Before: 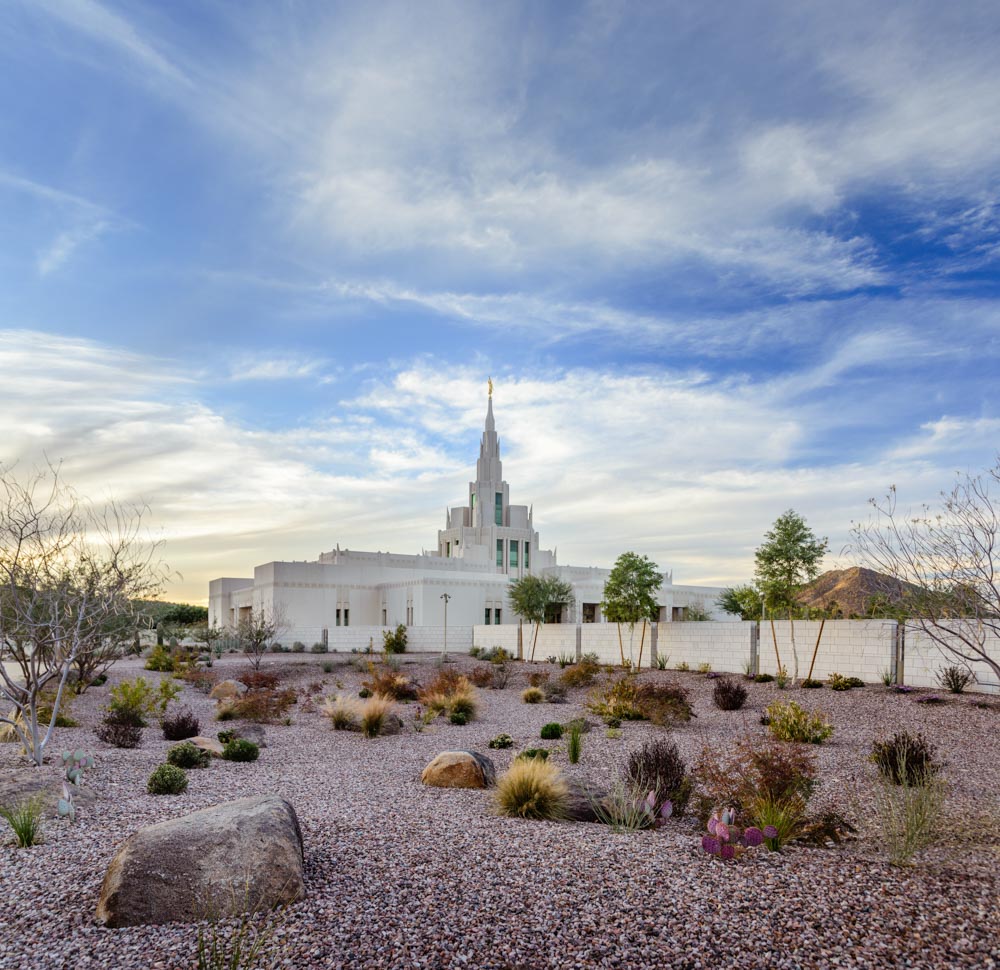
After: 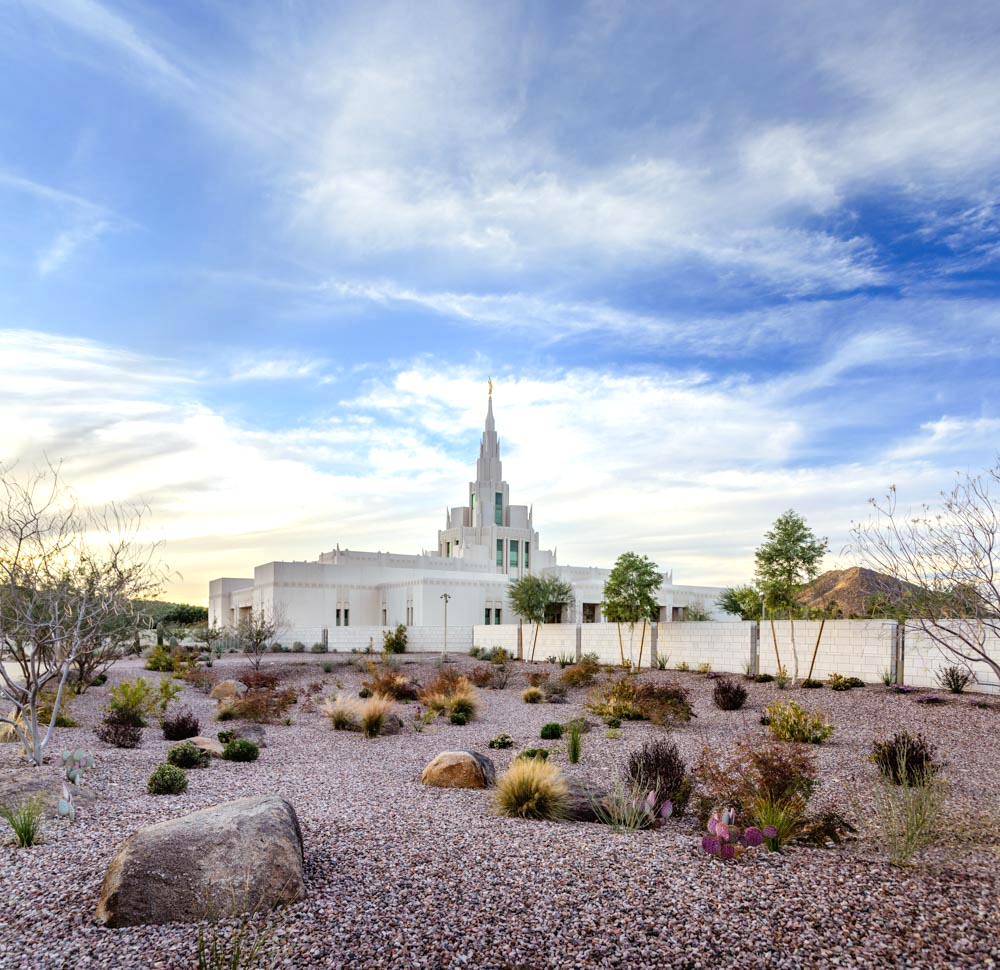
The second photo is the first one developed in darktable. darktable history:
tone equalizer: -8 EV -0.378 EV, -7 EV -0.366 EV, -6 EV -0.34 EV, -5 EV -0.233 EV, -3 EV 0.211 EV, -2 EV 0.338 EV, -1 EV 0.381 EV, +0 EV 0.399 EV
